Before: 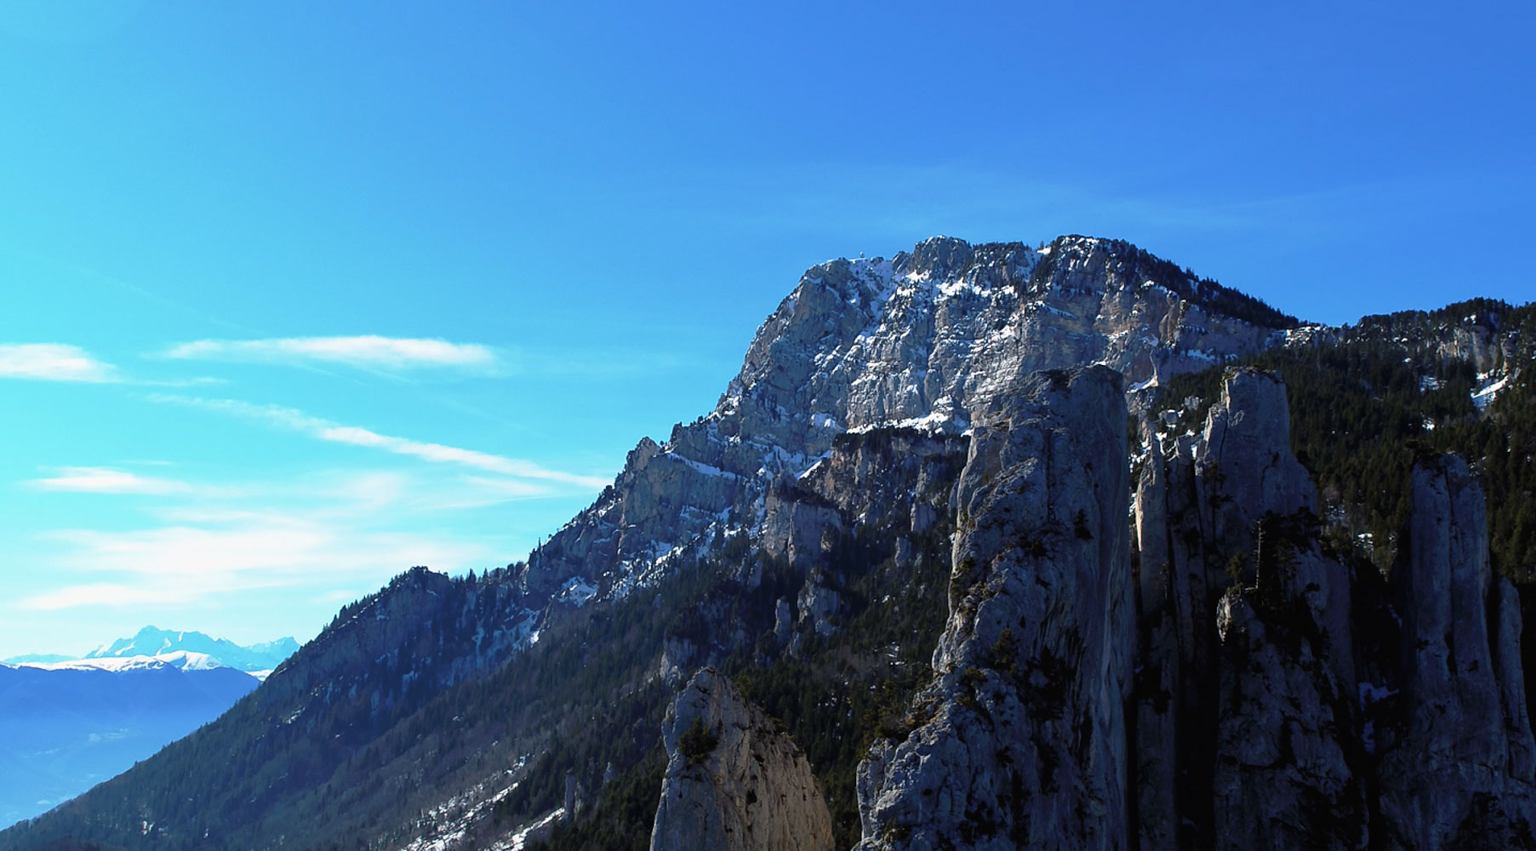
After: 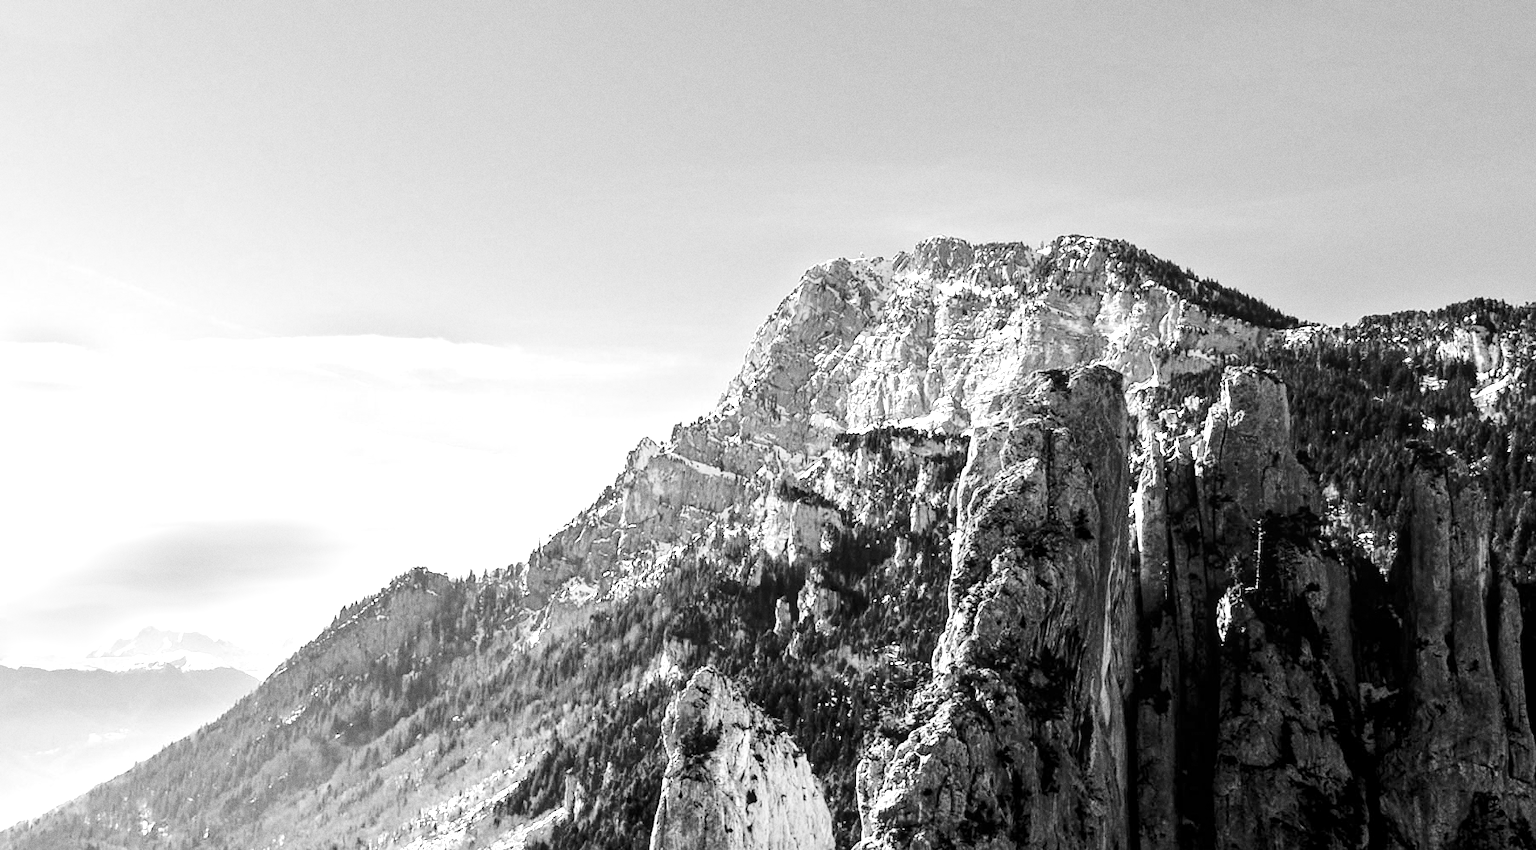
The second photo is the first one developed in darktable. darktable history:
monochrome: on, module defaults
graduated density: hue 238.83°, saturation 50%
tone equalizer: -8 EV 0.001 EV, -7 EV -0.002 EV, -6 EV 0.002 EV, -5 EV -0.03 EV, -4 EV -0.116 EV, -3 EV -0.169 EV, -2 EV 0.24 EV, -1 EV 0.702 EV, +0 EV 0.493 EV
exposure: exposure 0.2 EV, compensate highlight preservation false
tone curve: curves: ch0 [(0, 0) (0.051, 0.021) (0.11, 0.069) (0.249, 0.235) (0.452, 0.526) (0.596, 0.713) (0.703, 0.83) (0.851, 0.938) (1, 1)]; ch1 [(0, 0) (0.1, 0.038) (0.318, 0.221) (0.413, 0.325) (0.443, 0.412) (0.483, 0.474) (0.503, 0.501) (0.516, 0.517) (0.548, 0.568) (0.569, 0.599) (0.594, 0.634) (0.666, 0.701) (1, 1)]; ch2 [(0, 0) (0.453, 0.435) (0.479, 0.476) (0.504, 0.5) (0.529, 0.537) (0.556, 0.583) (0.584, 0.618) (0.824, 0.815) (1, 1)], color space Lab, independent channels, preserve colors none
grain: coarseness 0.09 ISO
local contrast: on, module defaults
white balance: red 4.26, blue 1.802
